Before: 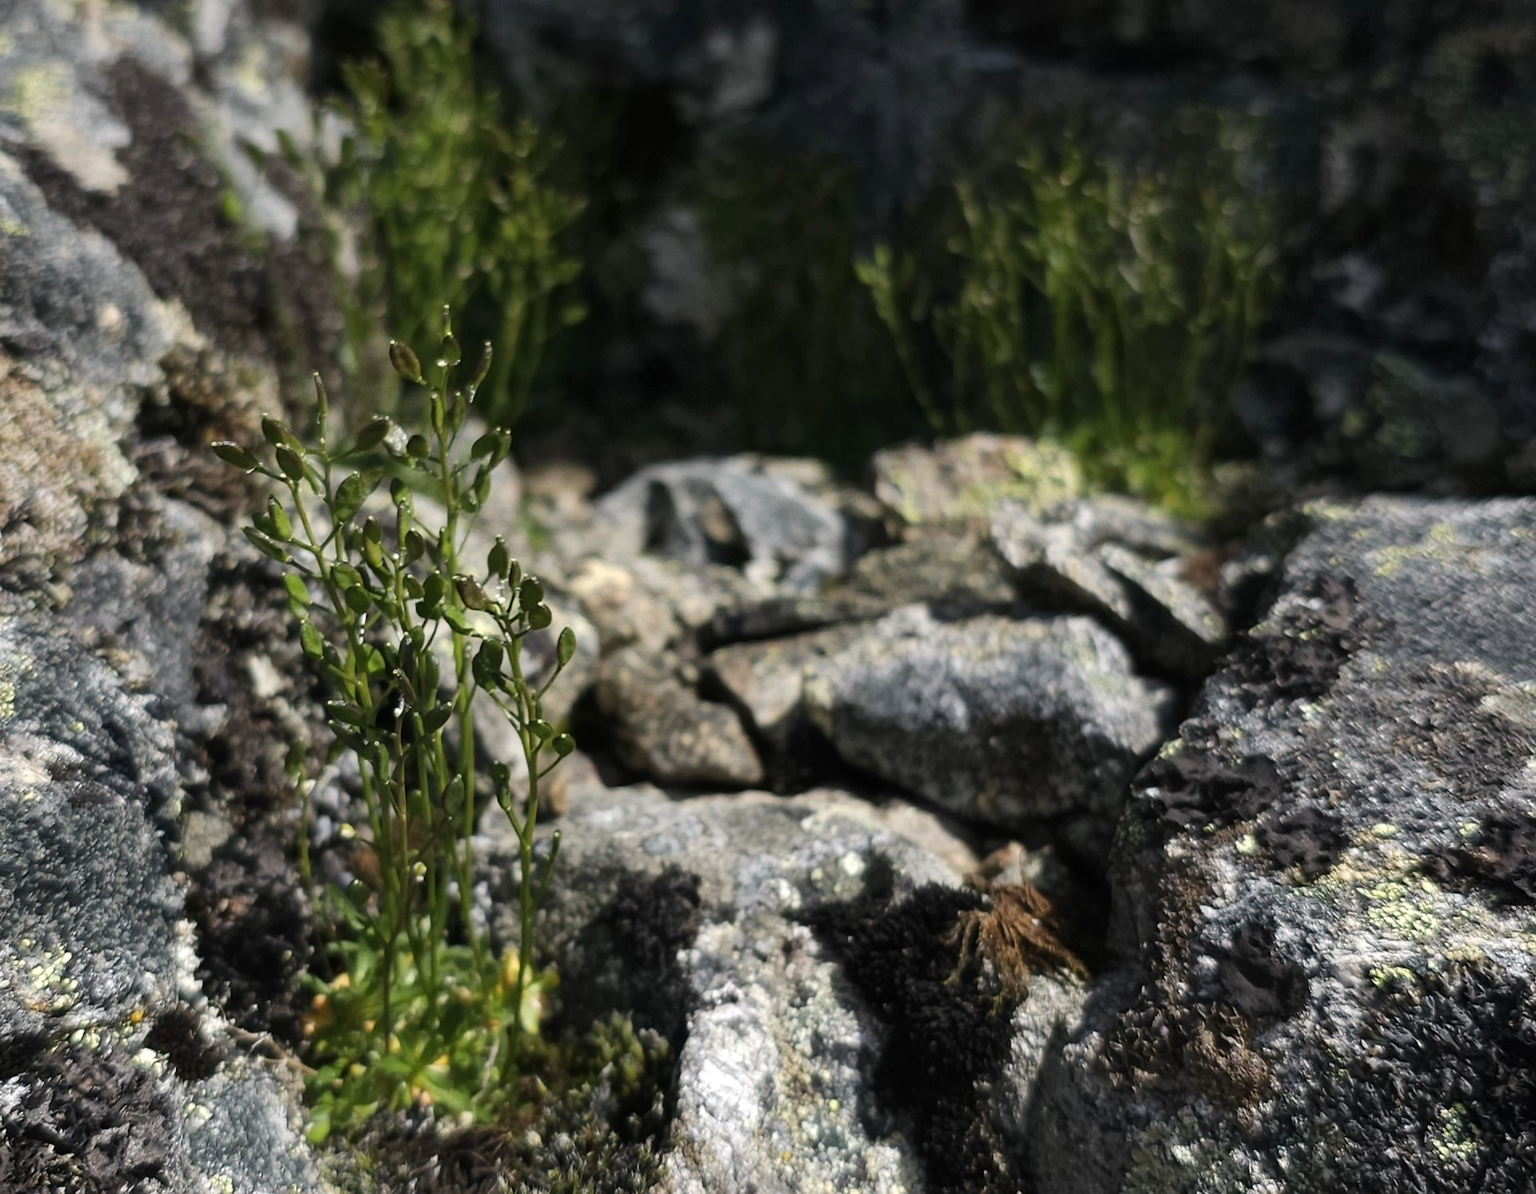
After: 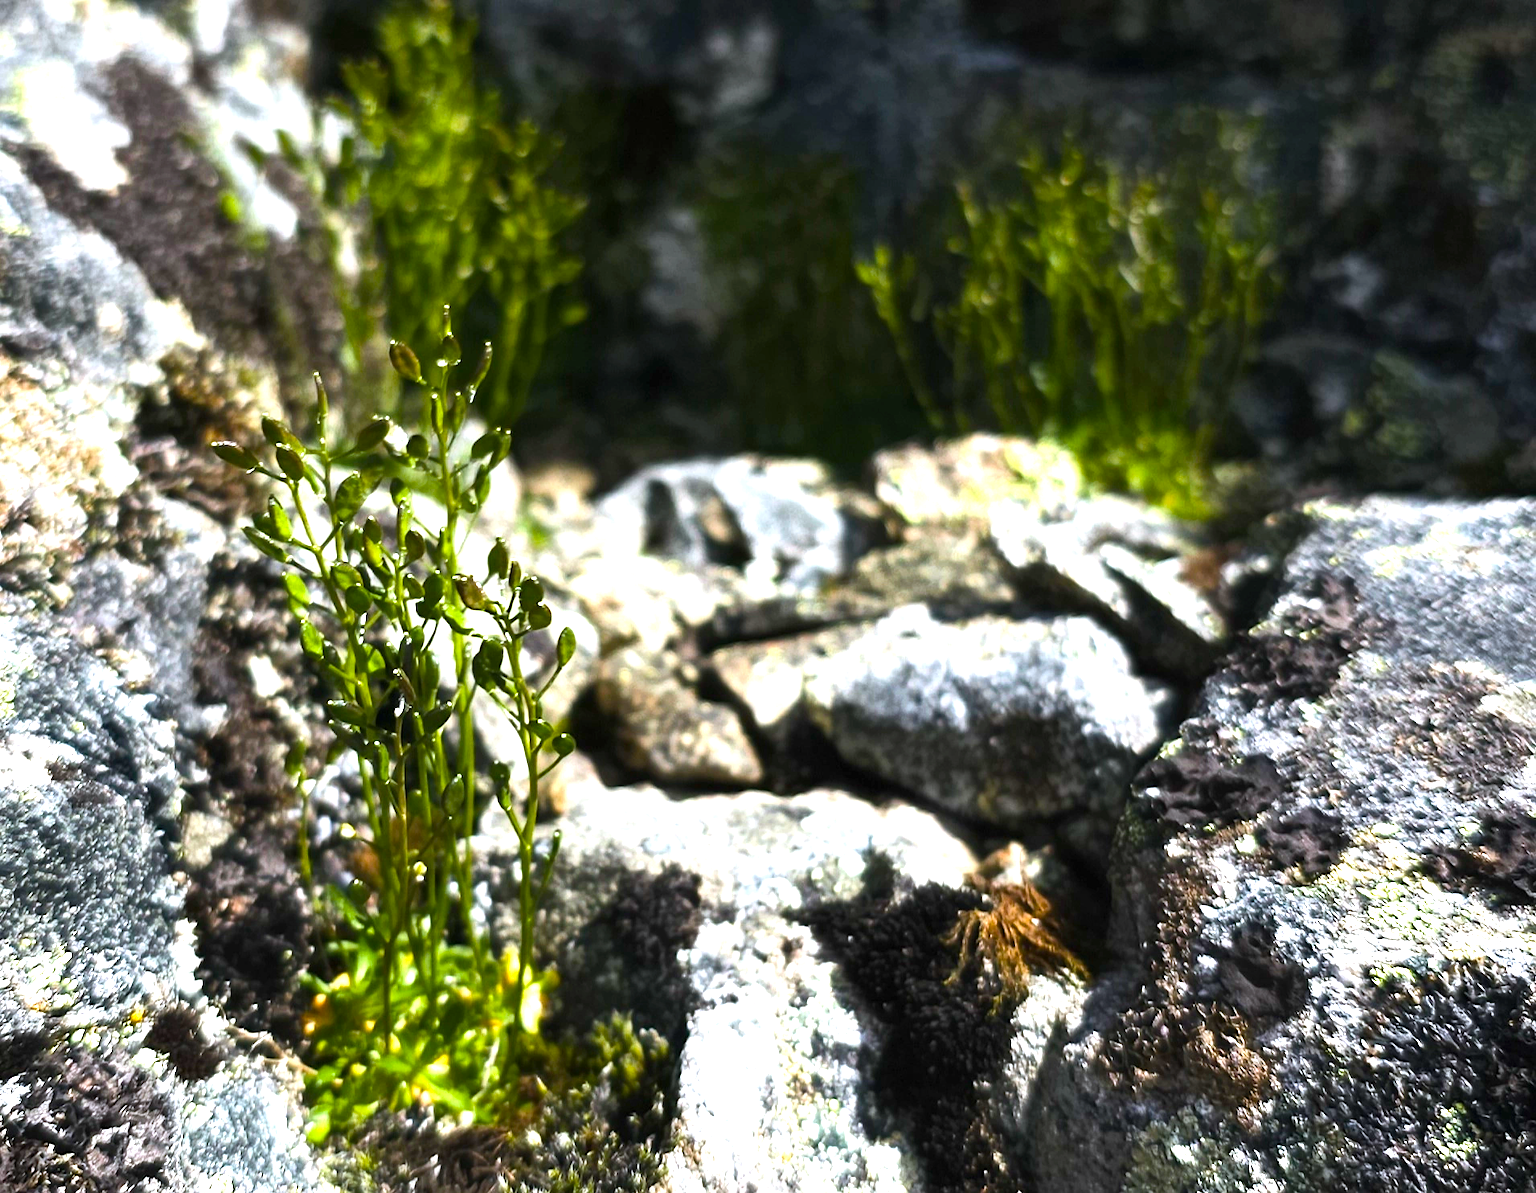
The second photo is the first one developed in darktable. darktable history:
color balance rgb: highlights gain › luminance 16.938%, highlights gain › chroma 2.919%, highlights gain › hue 260.37°, perceptual saturation grading › global saturation 24.256%, perceptual saturation grading › highlights -24.332%, perceptual saturation grading › mid-tones 24.489%, perceptual saturation grading › shadows 40.496%, perceptual brilliance grading › global brilliance 30.361%, perceptual brilliance grading › highlights 12.417%, perceptual brilliance grading › mid-tones 24.251%, global vibrance 20%
